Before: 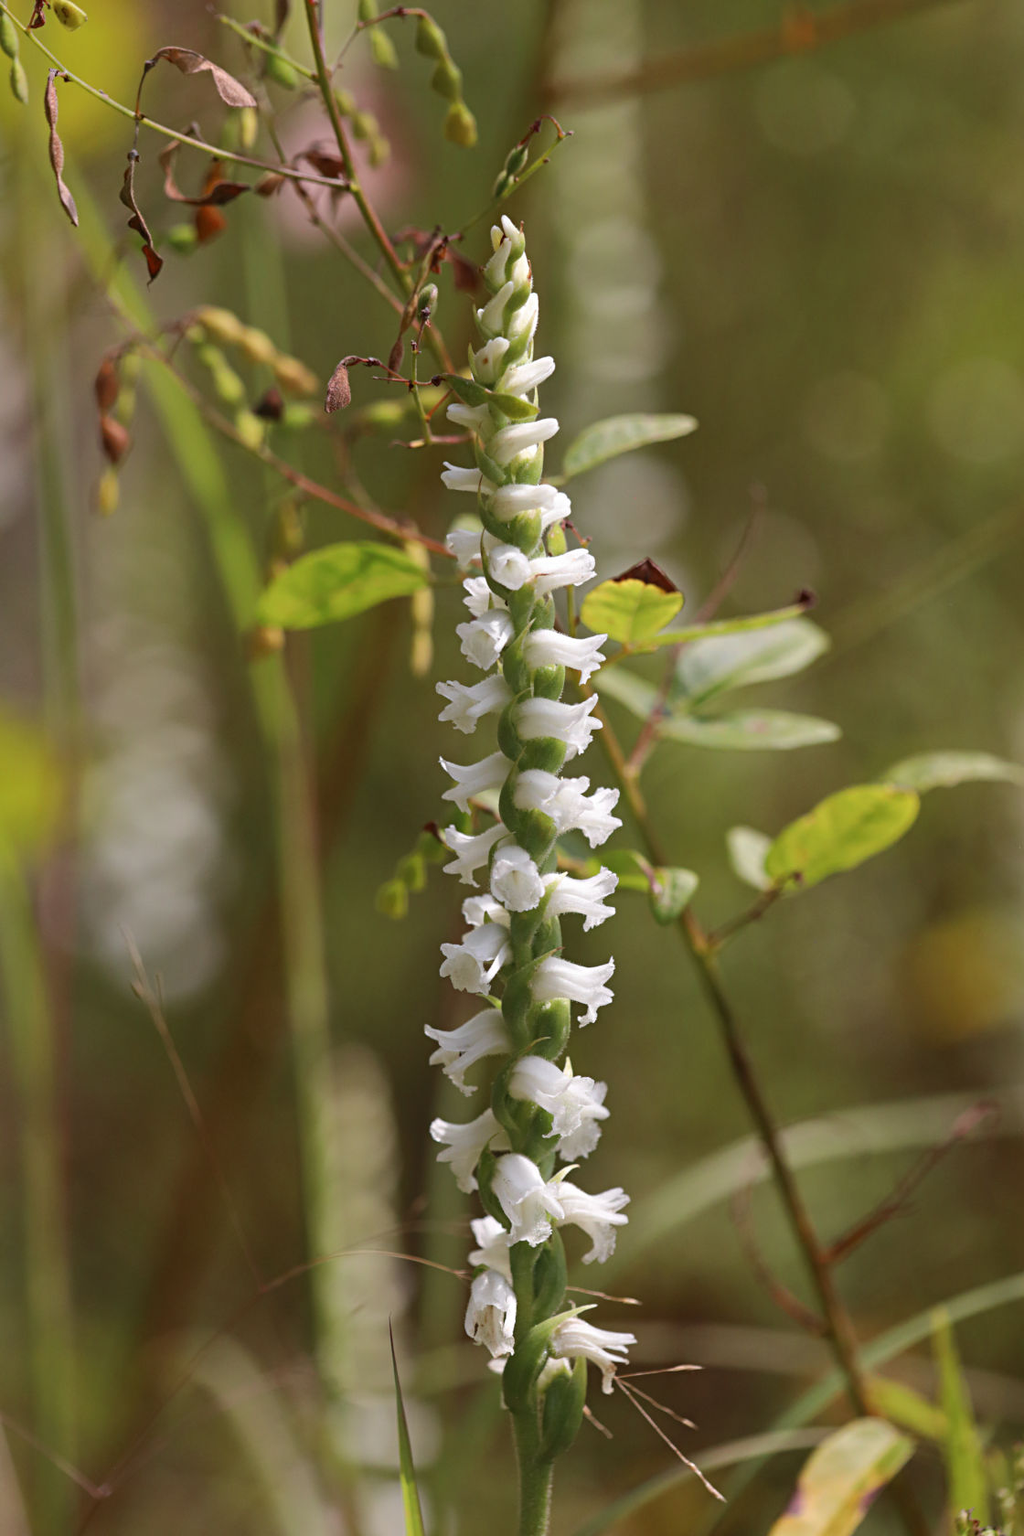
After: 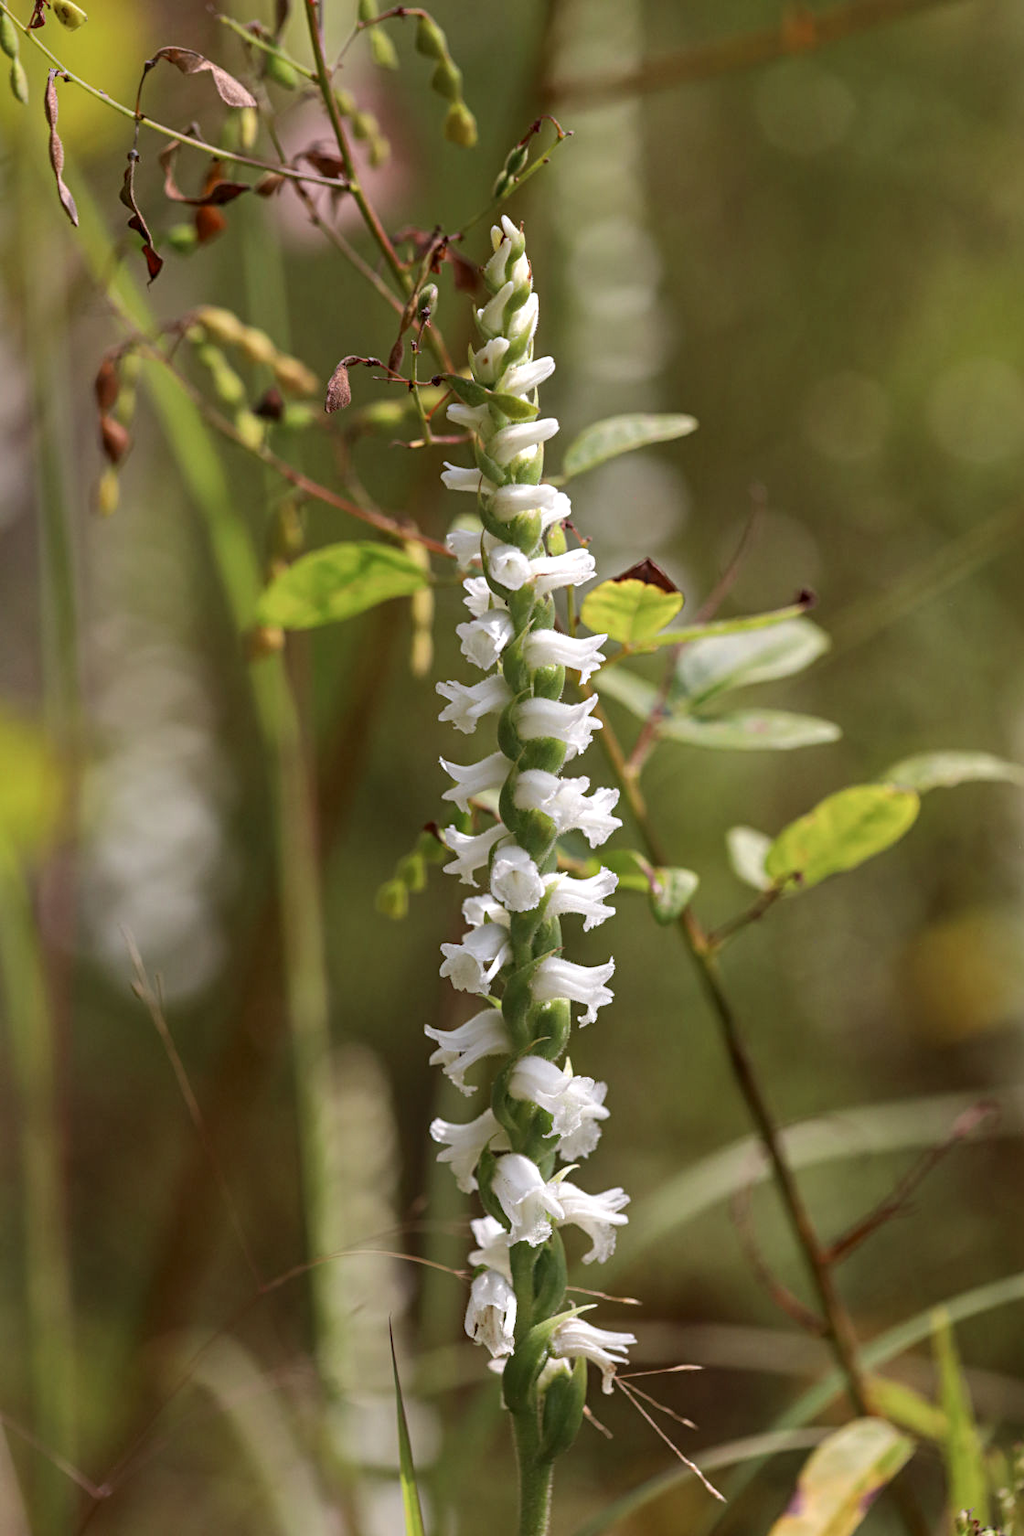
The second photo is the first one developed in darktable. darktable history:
local contrast: detail 130%
color correction: highlights b* 0.037
